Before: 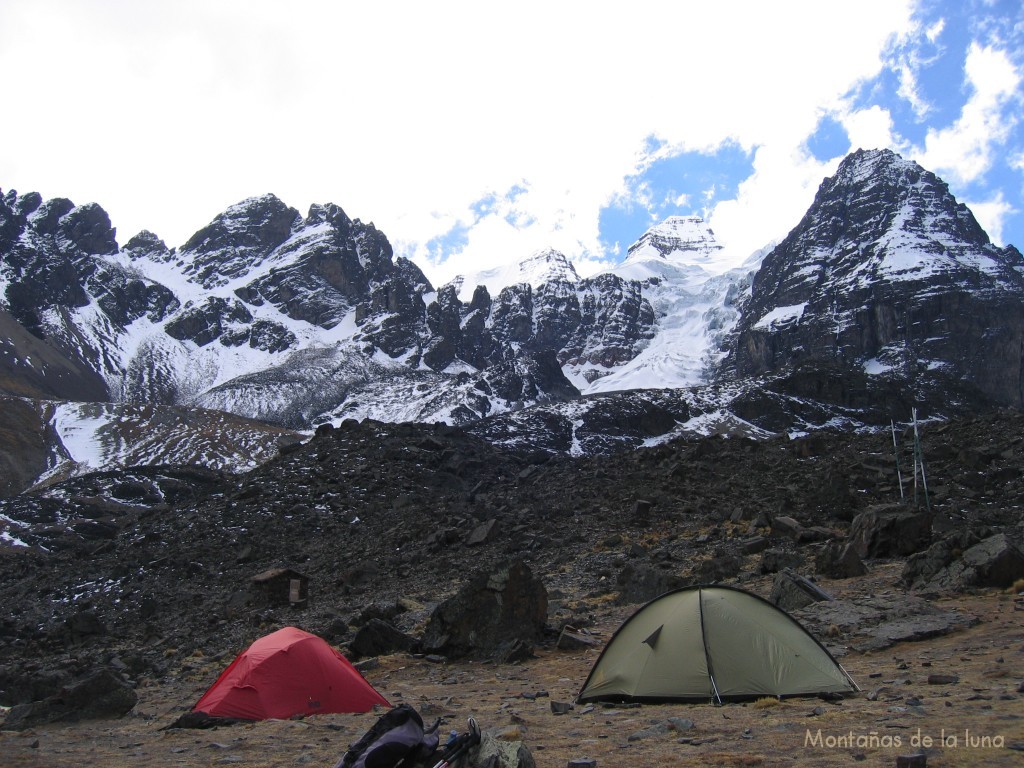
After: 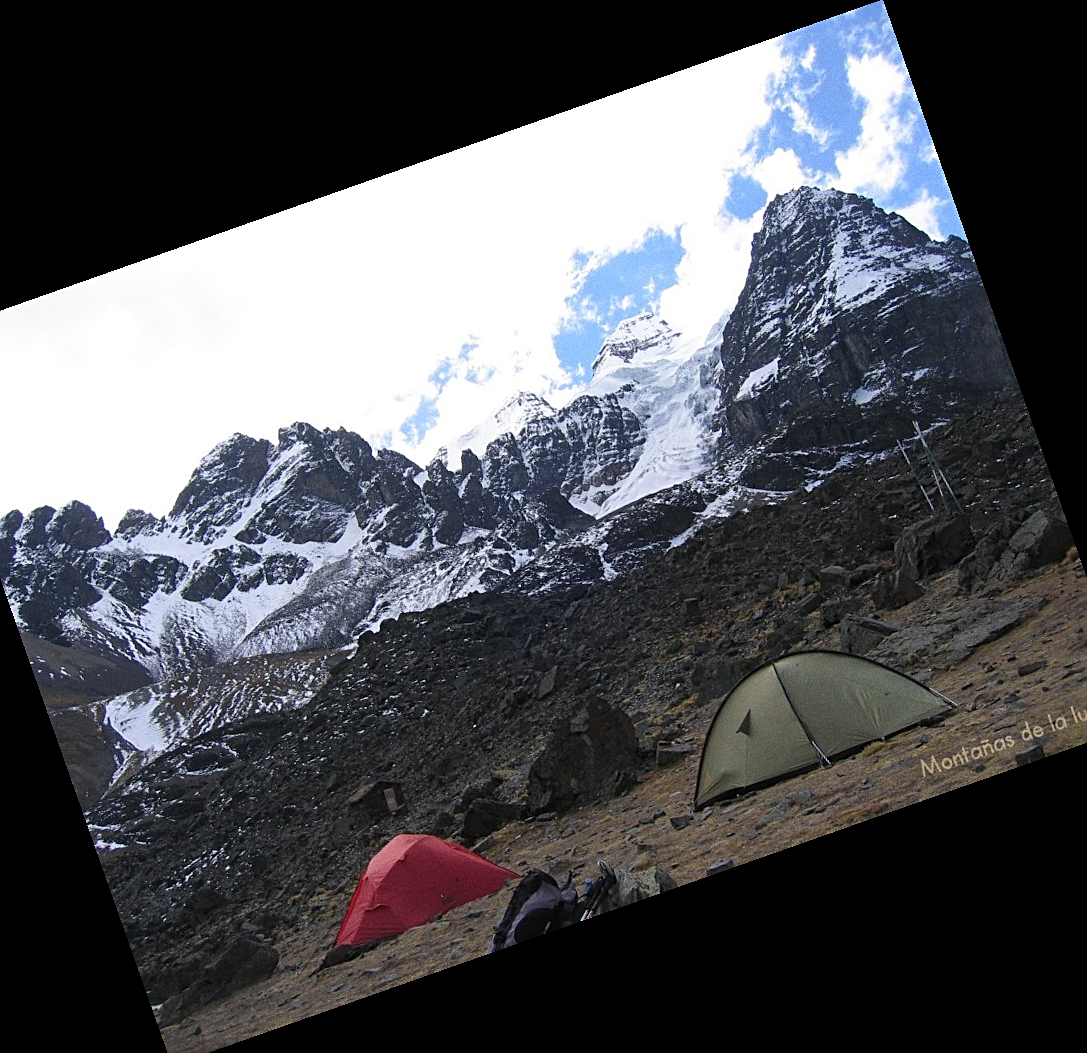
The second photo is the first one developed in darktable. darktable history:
crop and rotate: angle 19.43°, left 6.812%, right 4.125%, bottom 1.087%
sharpen: on, module defaults
grain: coarseness 0.09 ISO
